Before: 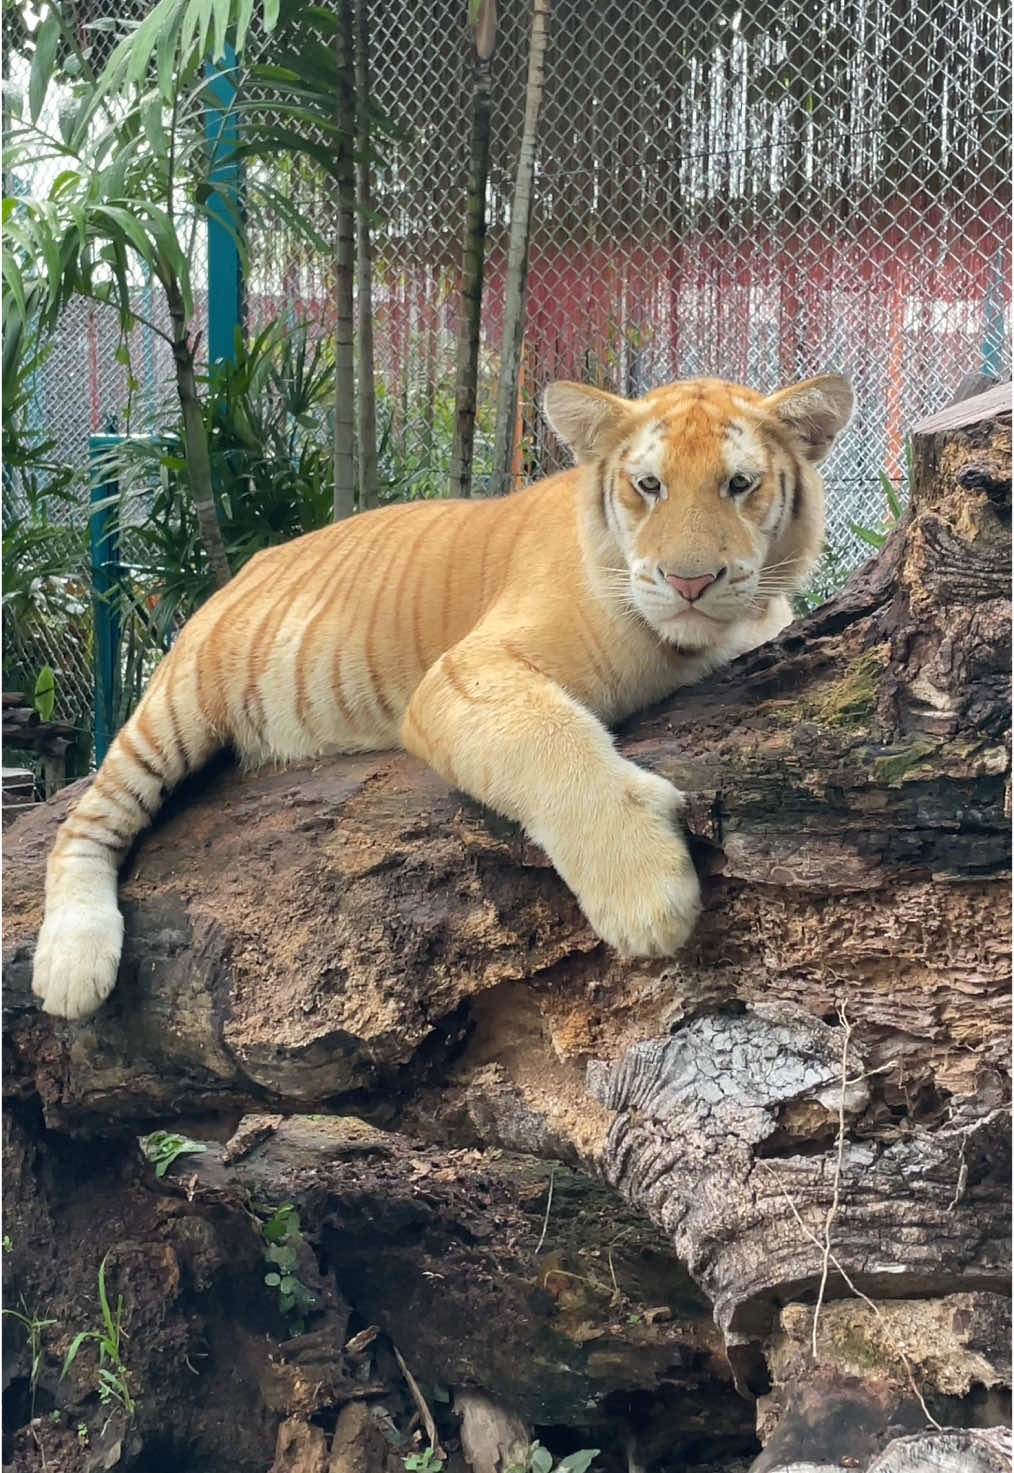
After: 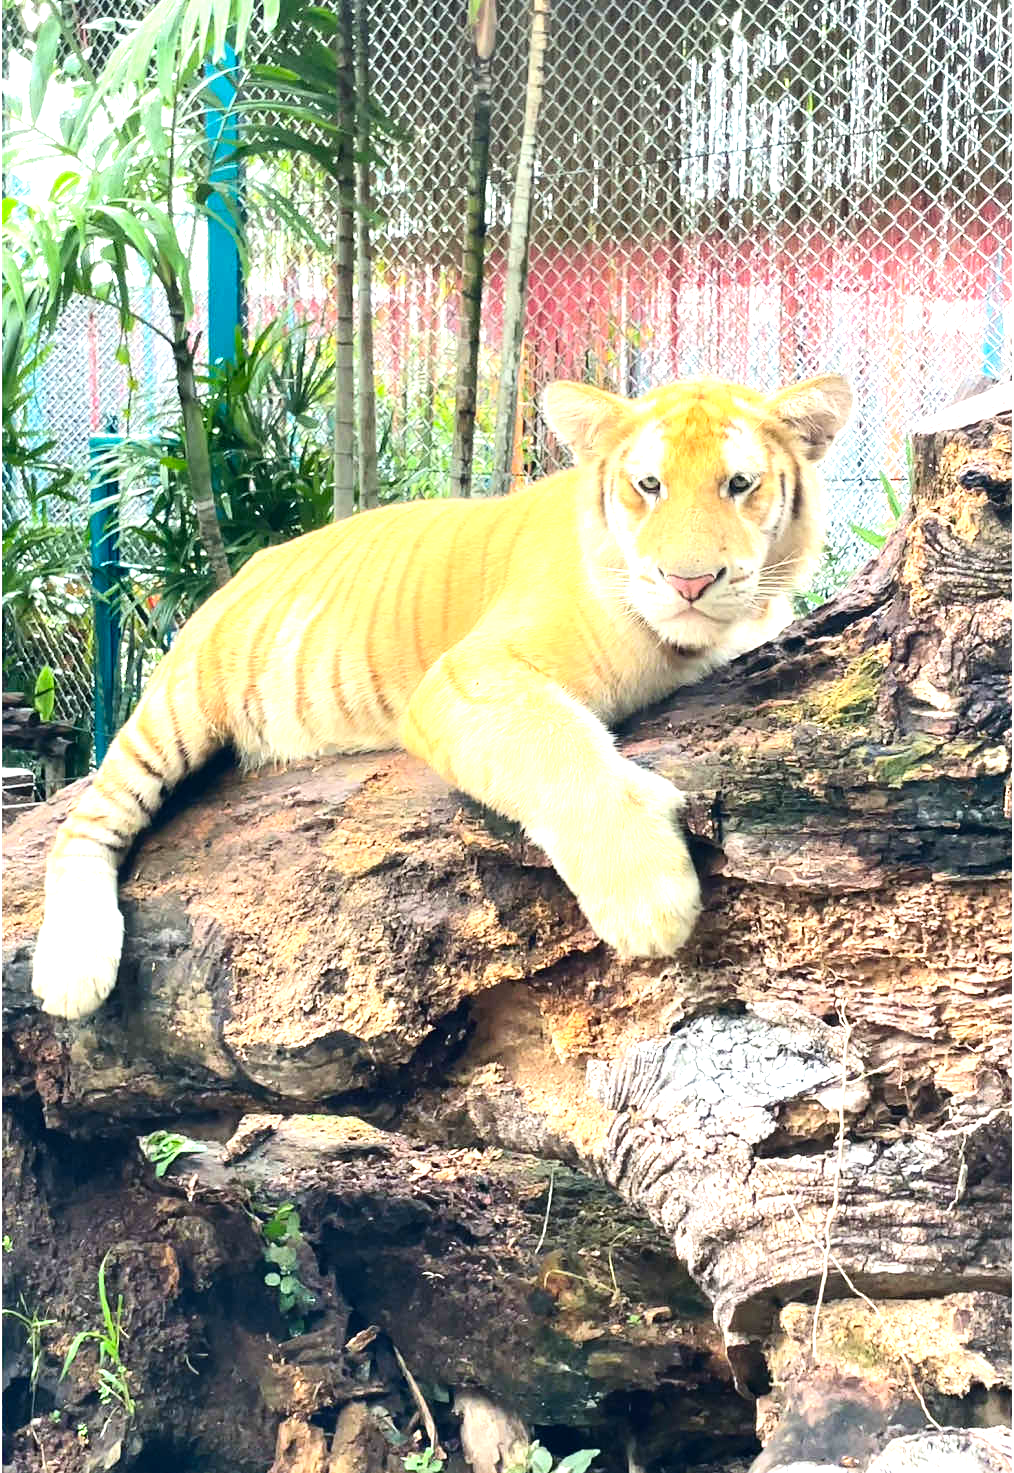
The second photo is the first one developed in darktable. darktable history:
exposure: black level correction 0, exposure 1.095 EV, compensate highlight preservation false
contrast brightness saturation: contrast 0.18, saturation 0.309
tone equalizer: -8 EV -0.436 EV, -7 EV -0.355 EV, -6 EV -0.3 EV, -5 EV -0.211 EV, -3 EV 0.222 EV, -2 EV 0.341 EV, -1 EV 0.396 EV, +0 EV 0.394 EV
